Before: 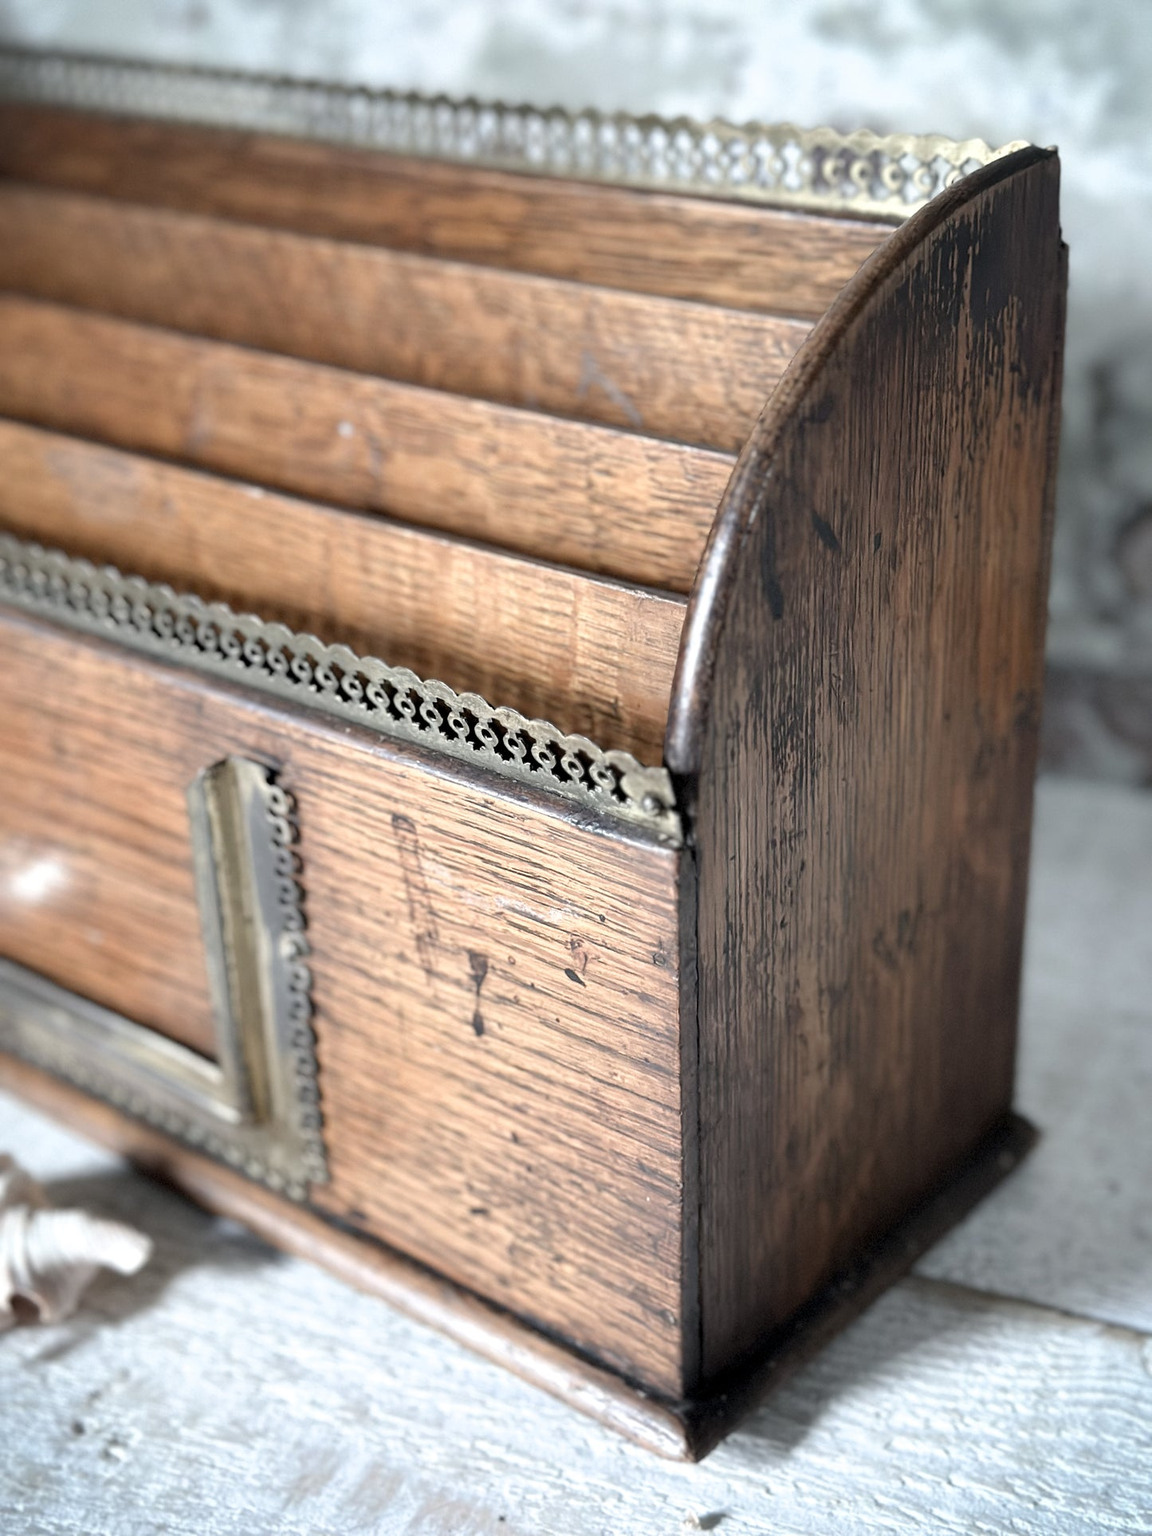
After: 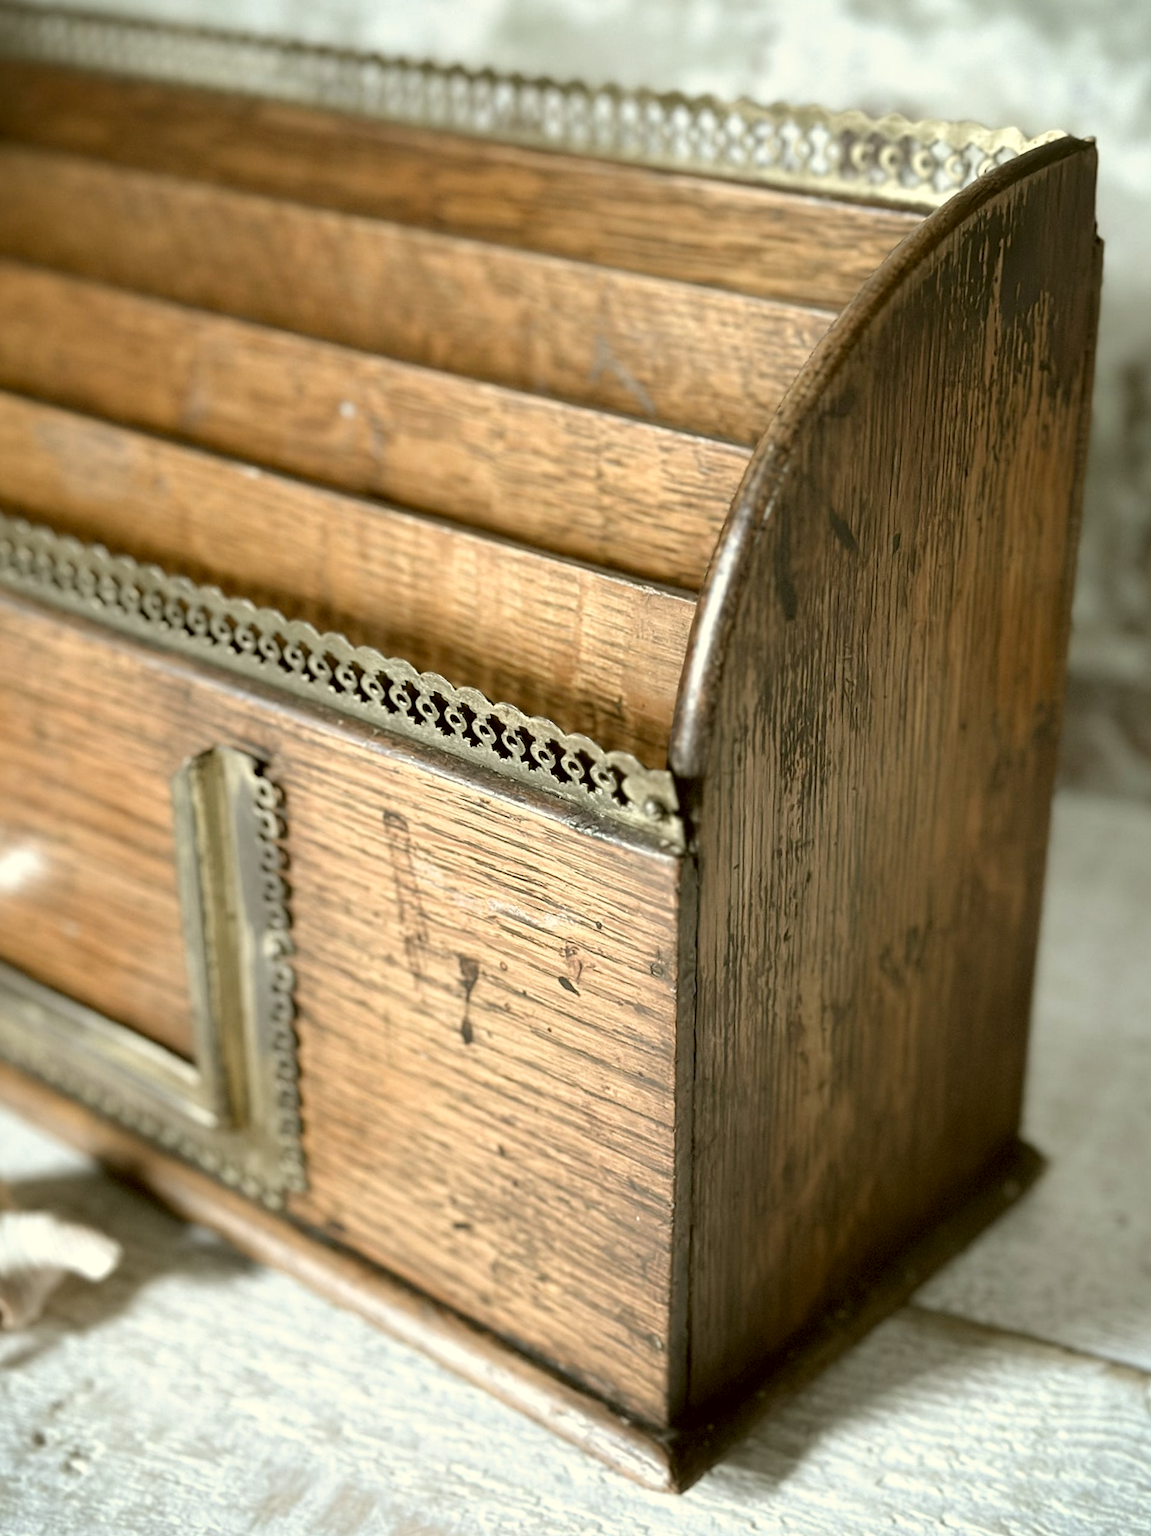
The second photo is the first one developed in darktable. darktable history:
crop and rotate: angle -1.69°
color correction: highlights a* -1.43, highlights b* 10.12, shadows a* 0.395, shadows b* 19.35
